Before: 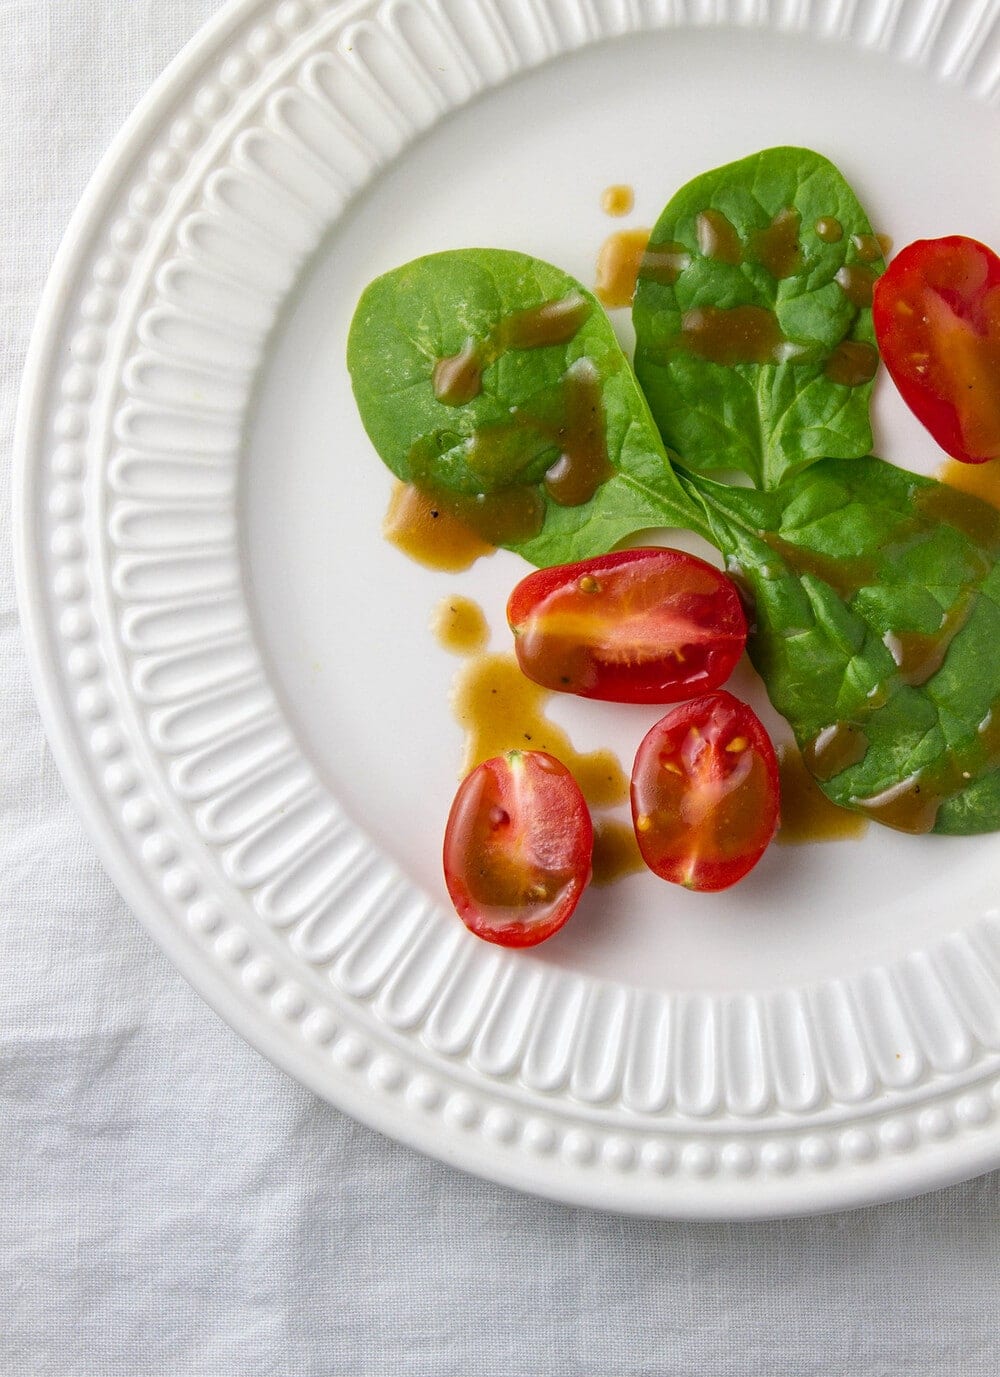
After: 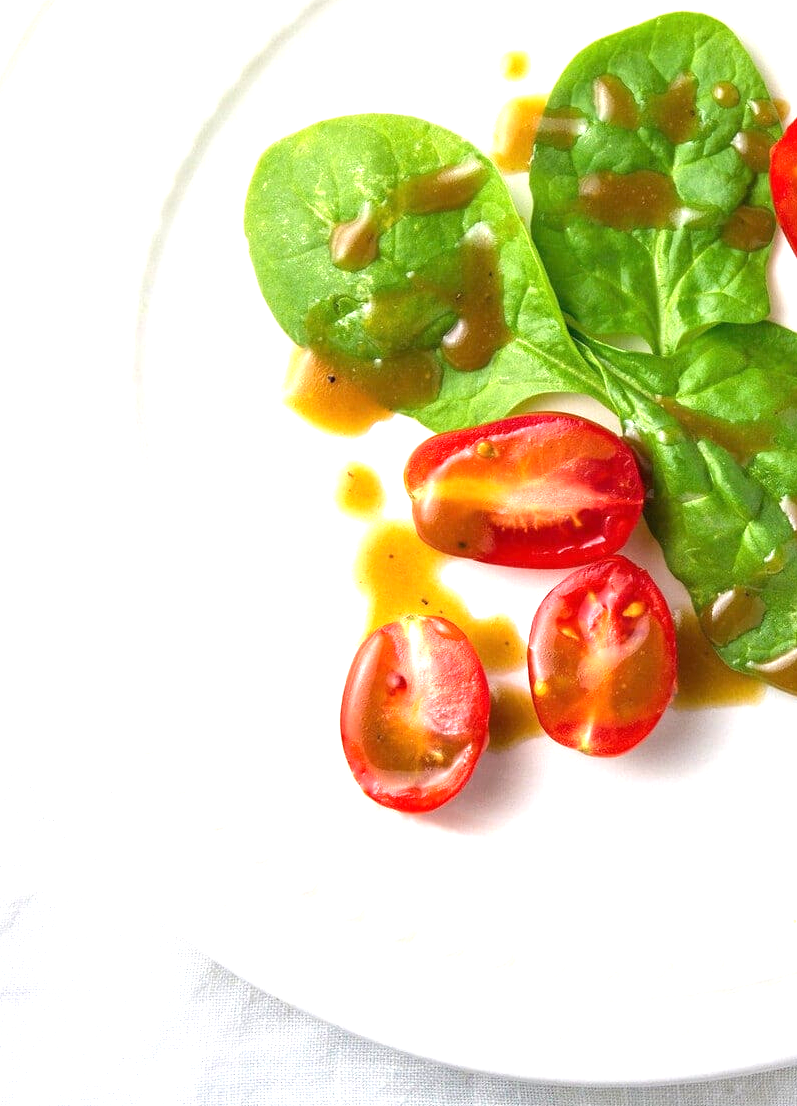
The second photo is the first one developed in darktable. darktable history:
exposure: black level correction 0, exposure 1.2 EV, compensate highlight preservation false
crop and rotate: left 10.396%, top 9.874%, right 9.878%, bottom 9.767%
